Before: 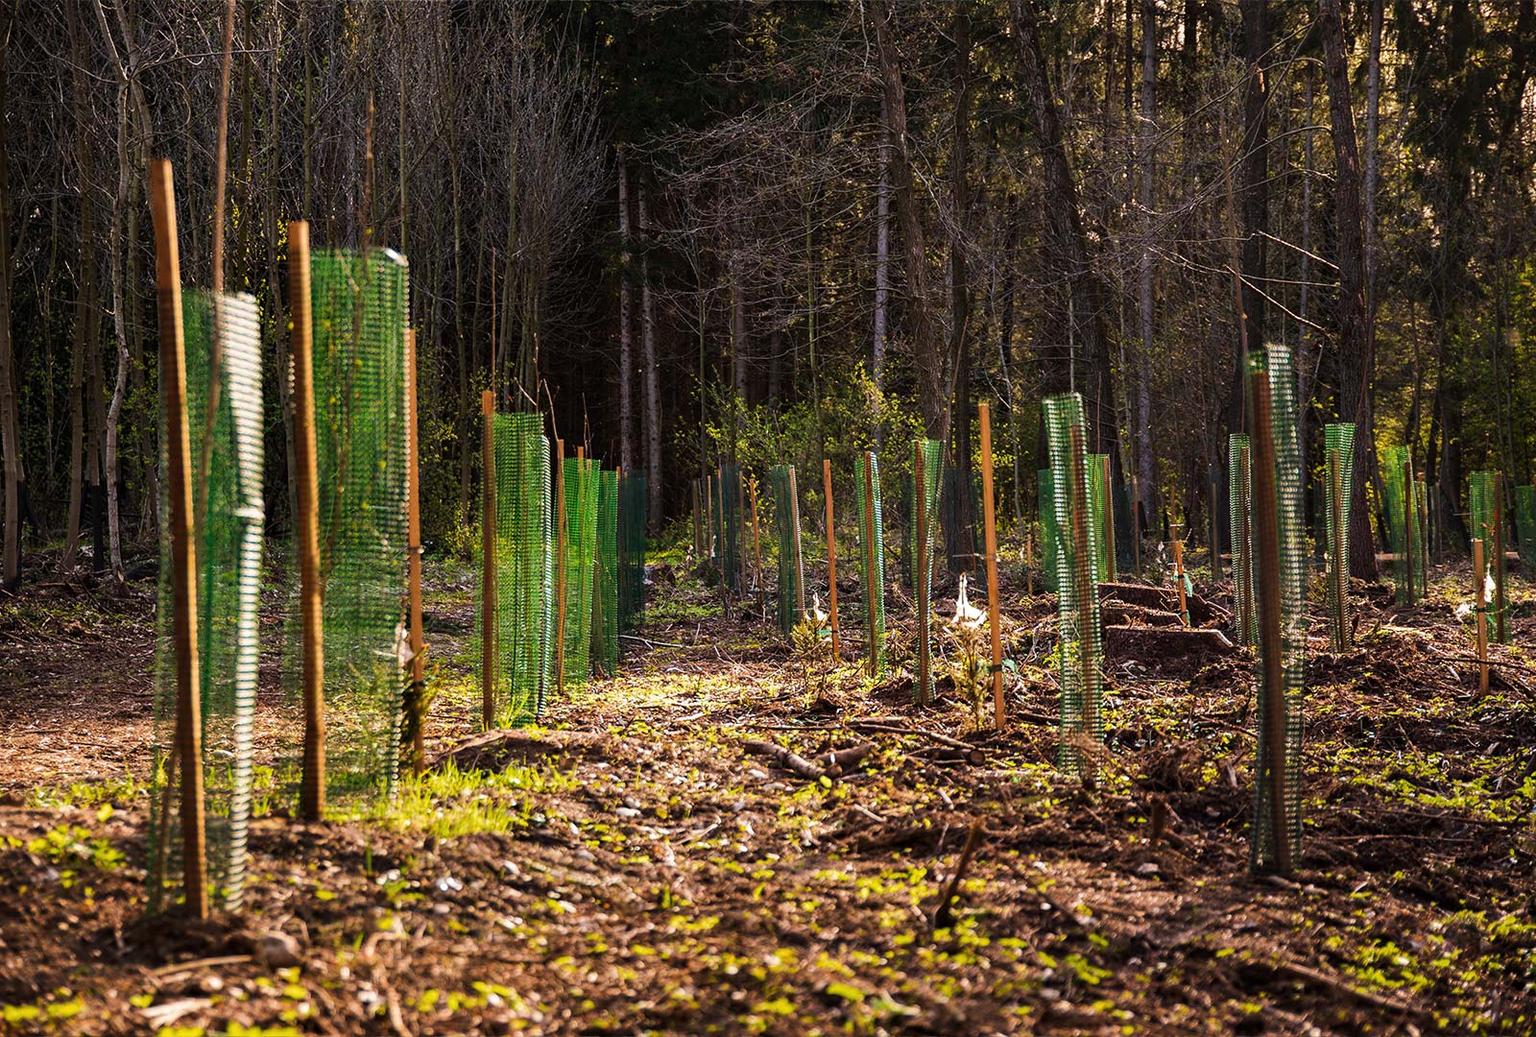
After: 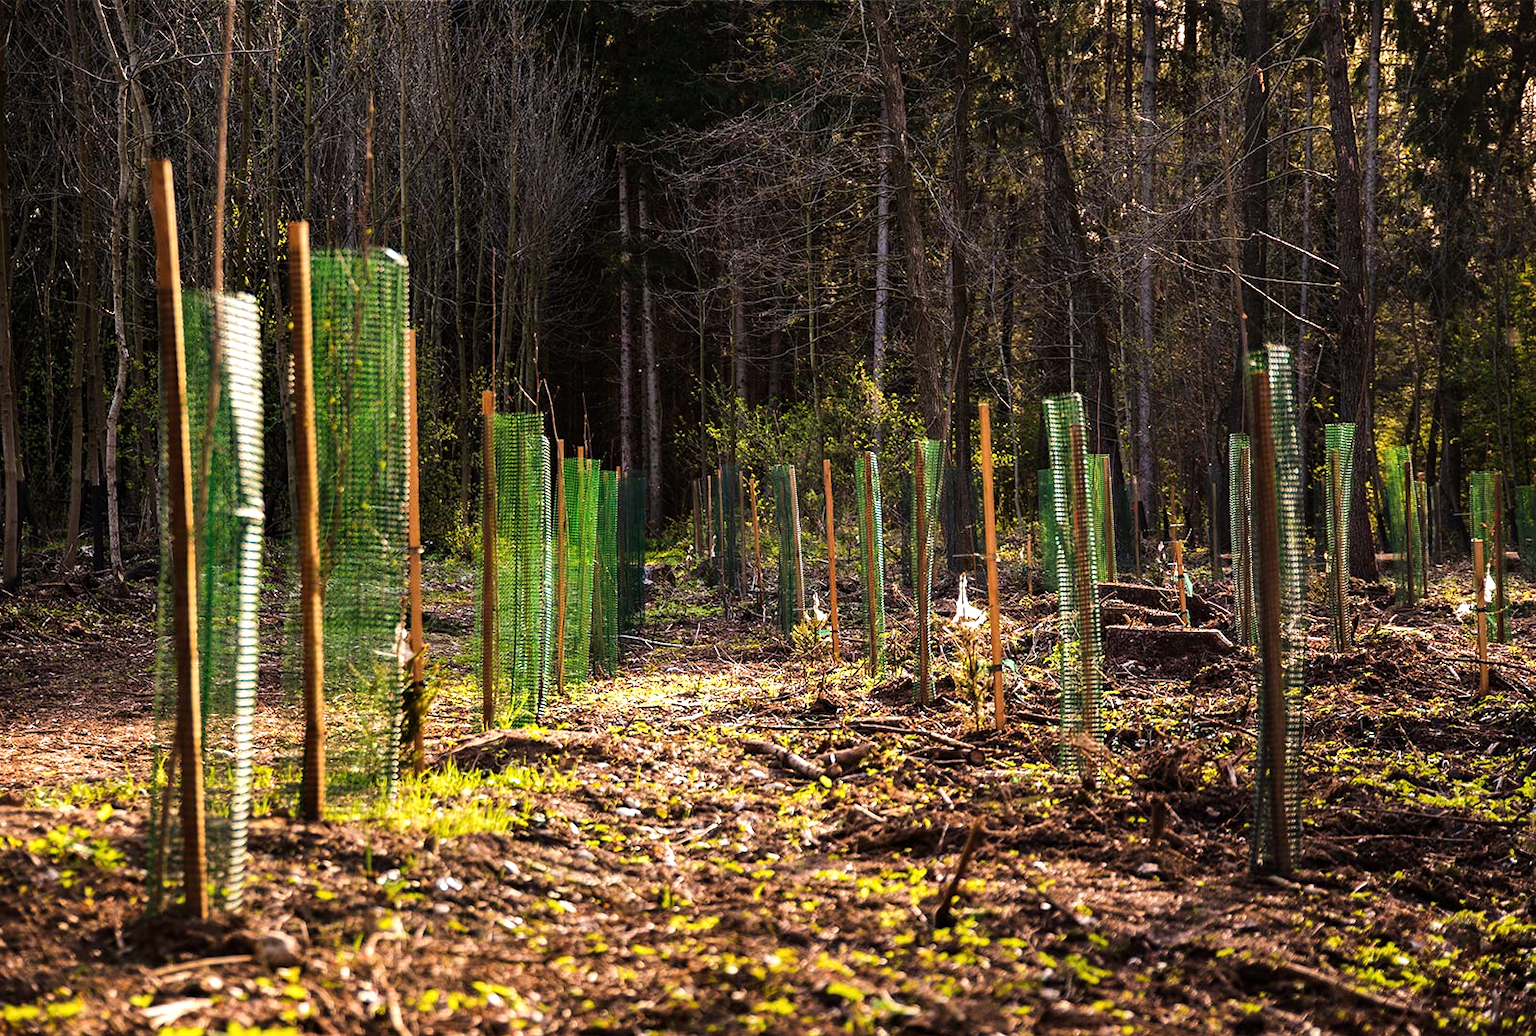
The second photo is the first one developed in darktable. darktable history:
tone equalizer: -8 EV -0.386 EV, -7 EV -0.367 EV, -6 EV -0.326 EV, -5 EV -0.234 EV, -3 EV 0.214 EV, -2 EV 0.338 EV, -1 EV 0.411 EV, +0 EV 0.408 EV
